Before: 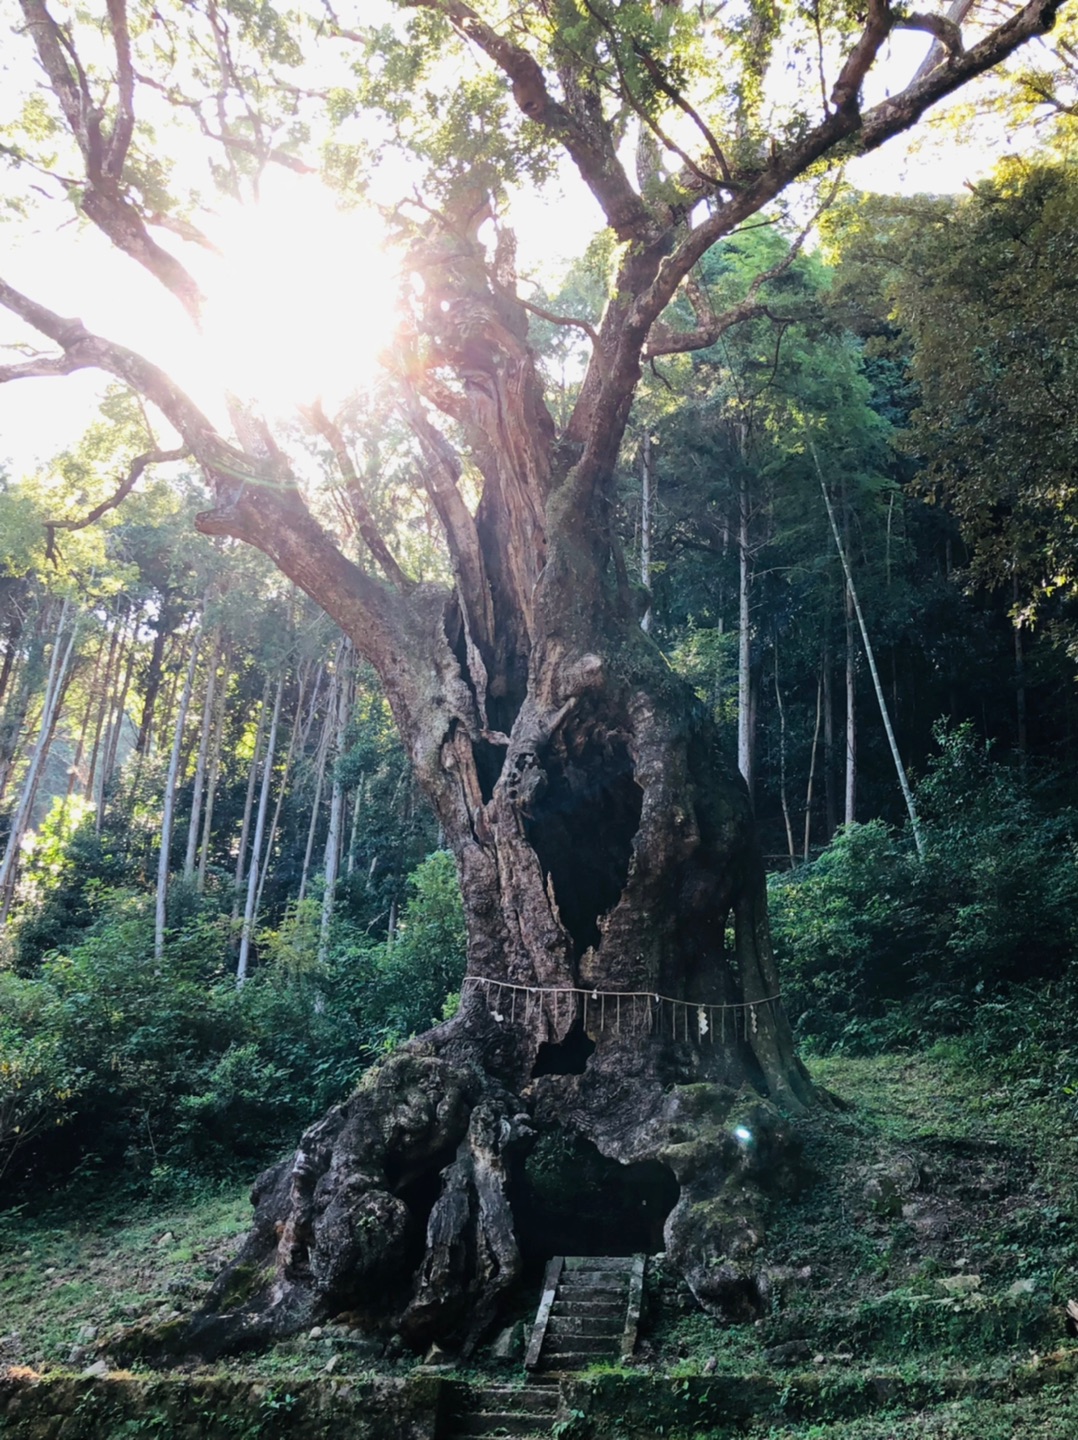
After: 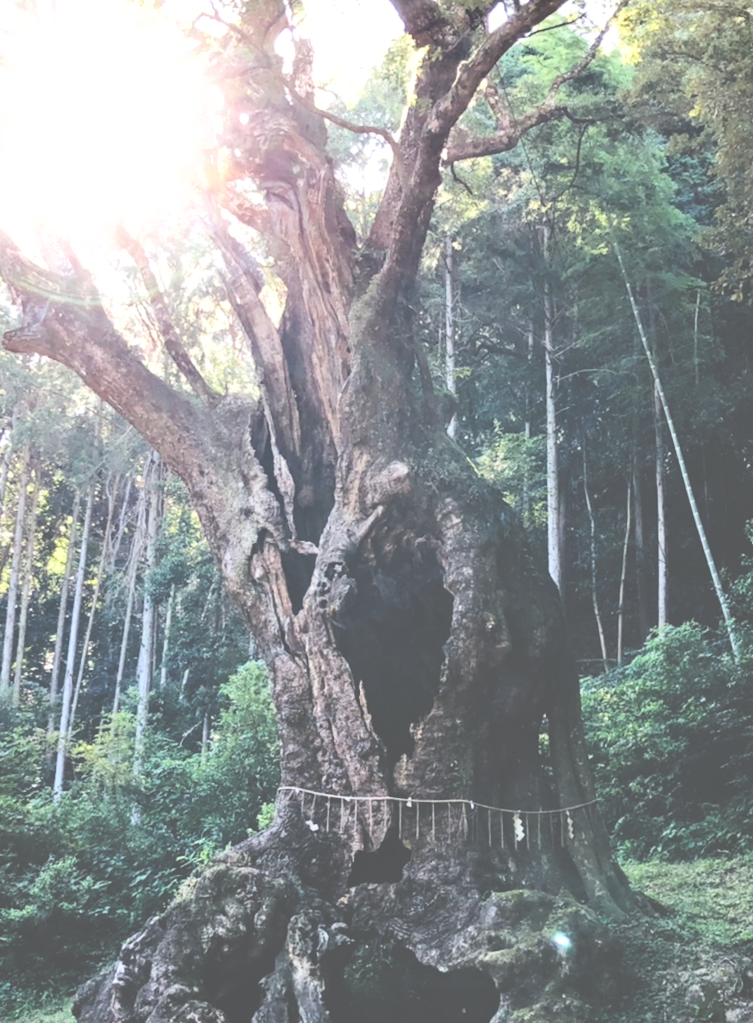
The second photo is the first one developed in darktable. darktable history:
exposure: black level correction -0.087, compensate highlight preservation false
white balance: emerald 1
rgb levels: preserve colors max RGB
crop and rotate: left 17.046%, top 10.659%, right 12.989%, bottom 14.553%
contrast brightness saturation: contrast 0.28
color balance rgb: perceptual saturation grading › global saturation 20%, perceptual saturation grading › highlights -50%, perceptual saturation grading › shadows 30%, perceptual brilliance grading › global brilliance 10%, perceptual brilliance grading › shadows 15%
rotate and perspective: rotation -1.32°, lens shift (horizontal) -0.031, crop left 0.015, crop right 0.985, crop top 0.047, crop bottom 0.982
shadows and highlights: low approximation 0.01, soften with gaussian
